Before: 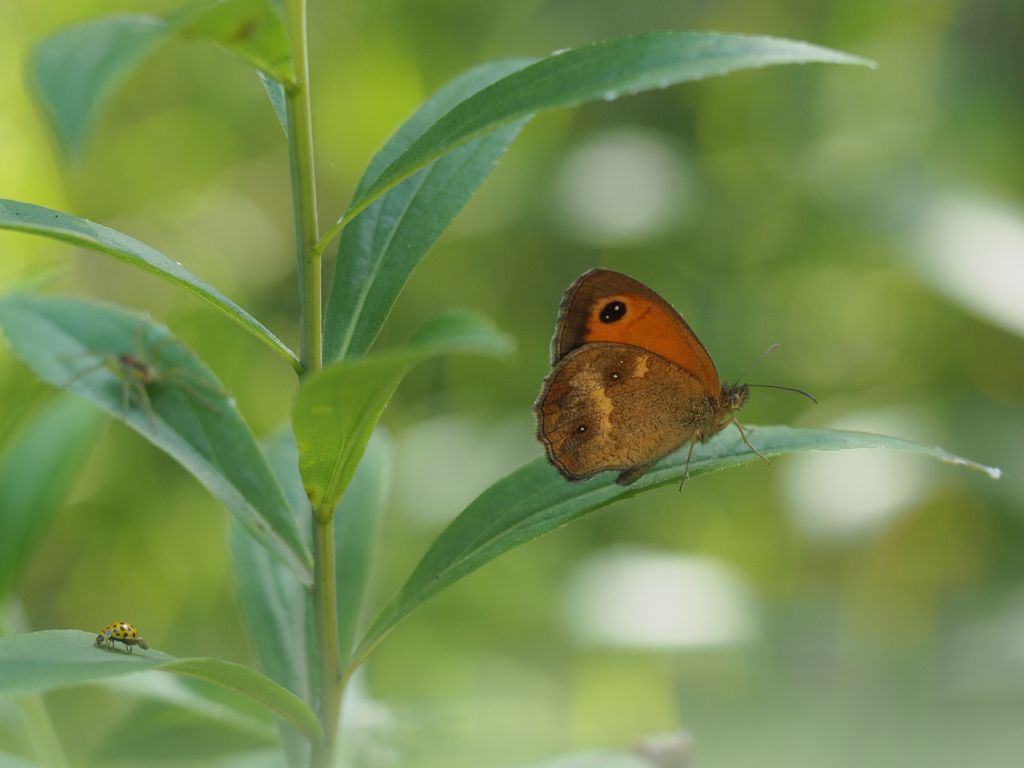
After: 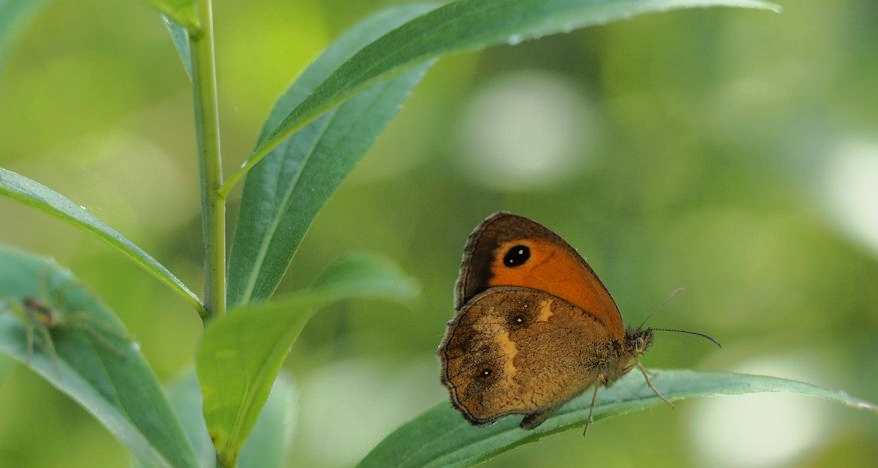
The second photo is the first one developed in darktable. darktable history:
crop and rotate: left 9.415%, top 7.306%, right 4.811%, bottom 31.703%
tone curve: curves: ch0 [(0, 0) (0.105, 0.044) (0.195, 0.128) (0.283, 0.283) (0.384, 0.404) (0.485, 0.531) (0.638, 0.681) (0.795, 0.879) (1, 0.977)]; ch1 [(0, 0) (0.161, 0.092) (0.35, 0.33) (0.379, 0.401) (0.456, 0.469) (0.498, 0.503) (0.531, 0.537) (0.596, 0.621) (0.635, 0.671) (1, 1)]; ch2 [(0, 0) (0.371, 0.362) (0.437, 0.437) (0.483, 0.484) (0.53, 0.515) (0.56, 0.58) (0.622, 0.606) (1, 1)], color space Lab, linked channels, preserve colors none
